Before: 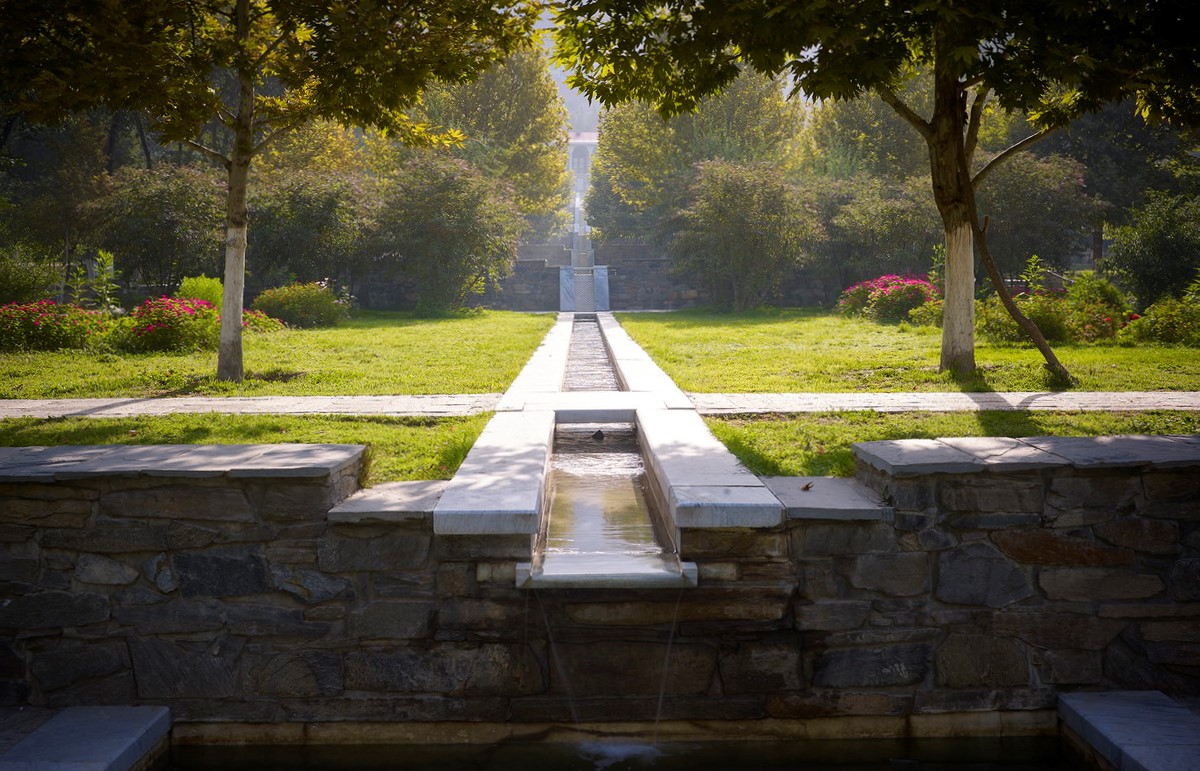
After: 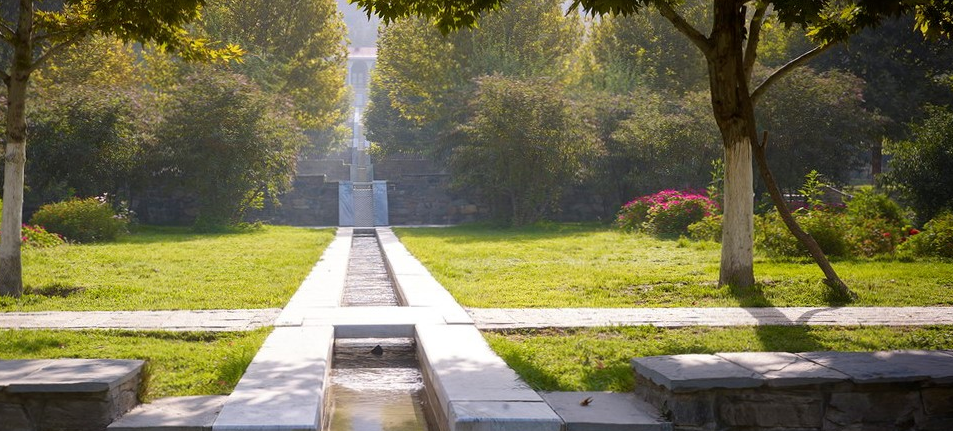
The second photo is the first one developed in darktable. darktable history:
crop: left 18.419%, top 11.112%, right 2.116%, bottom 32.944%
